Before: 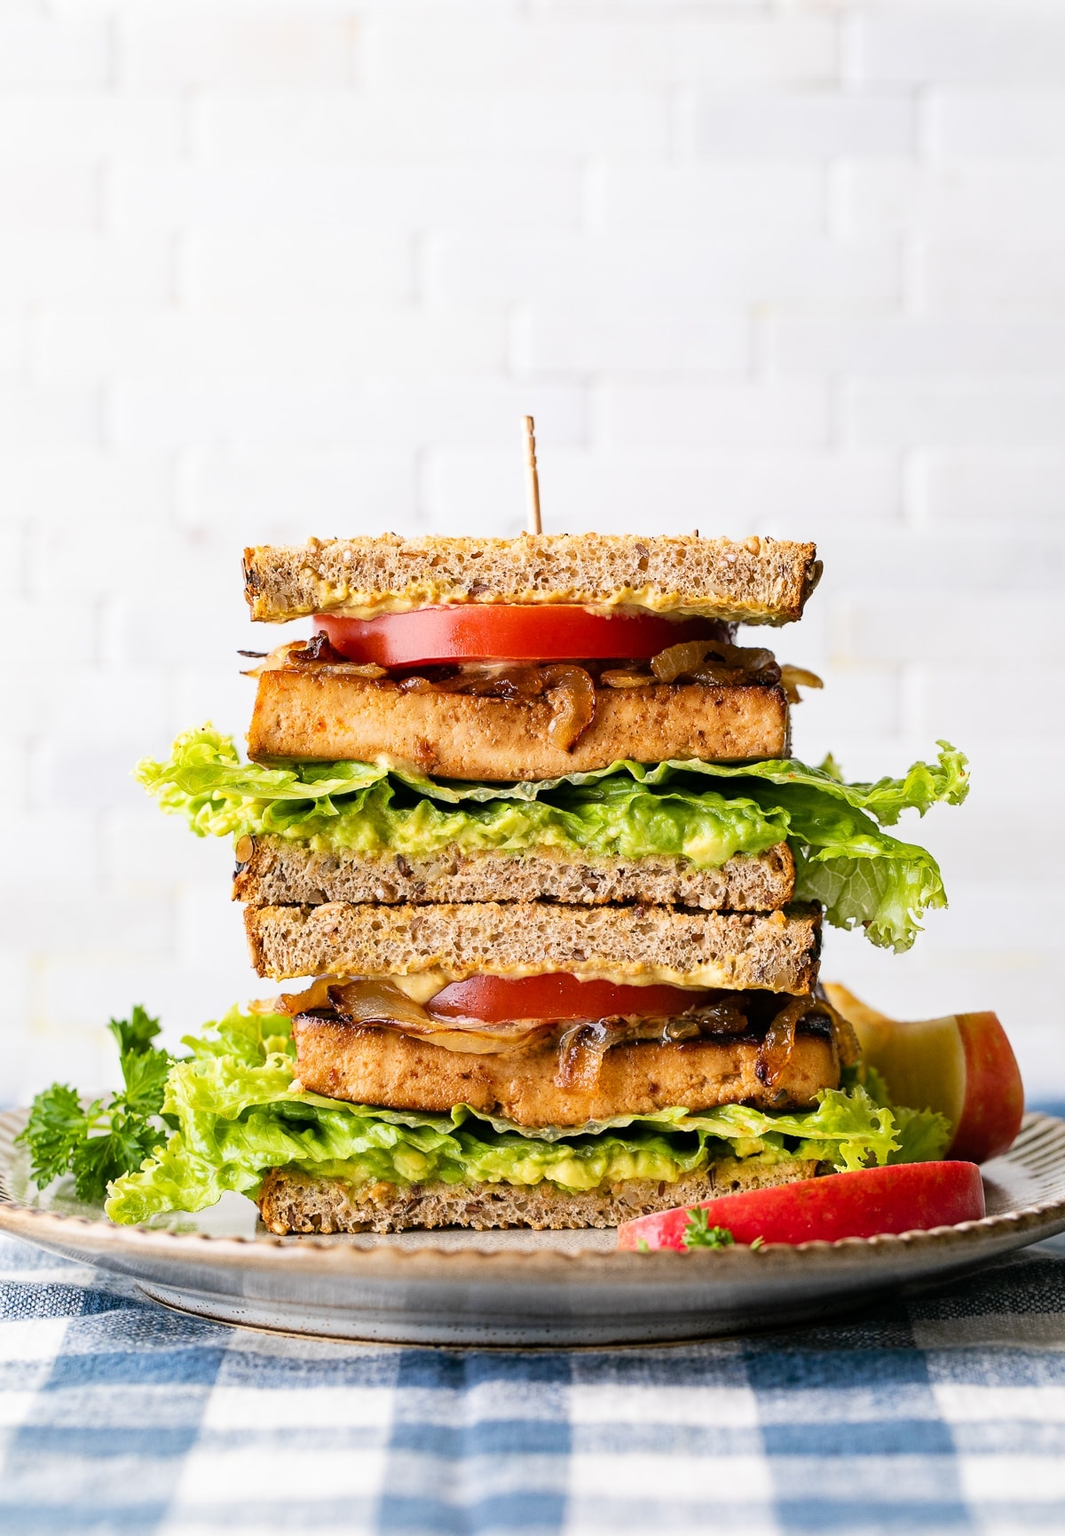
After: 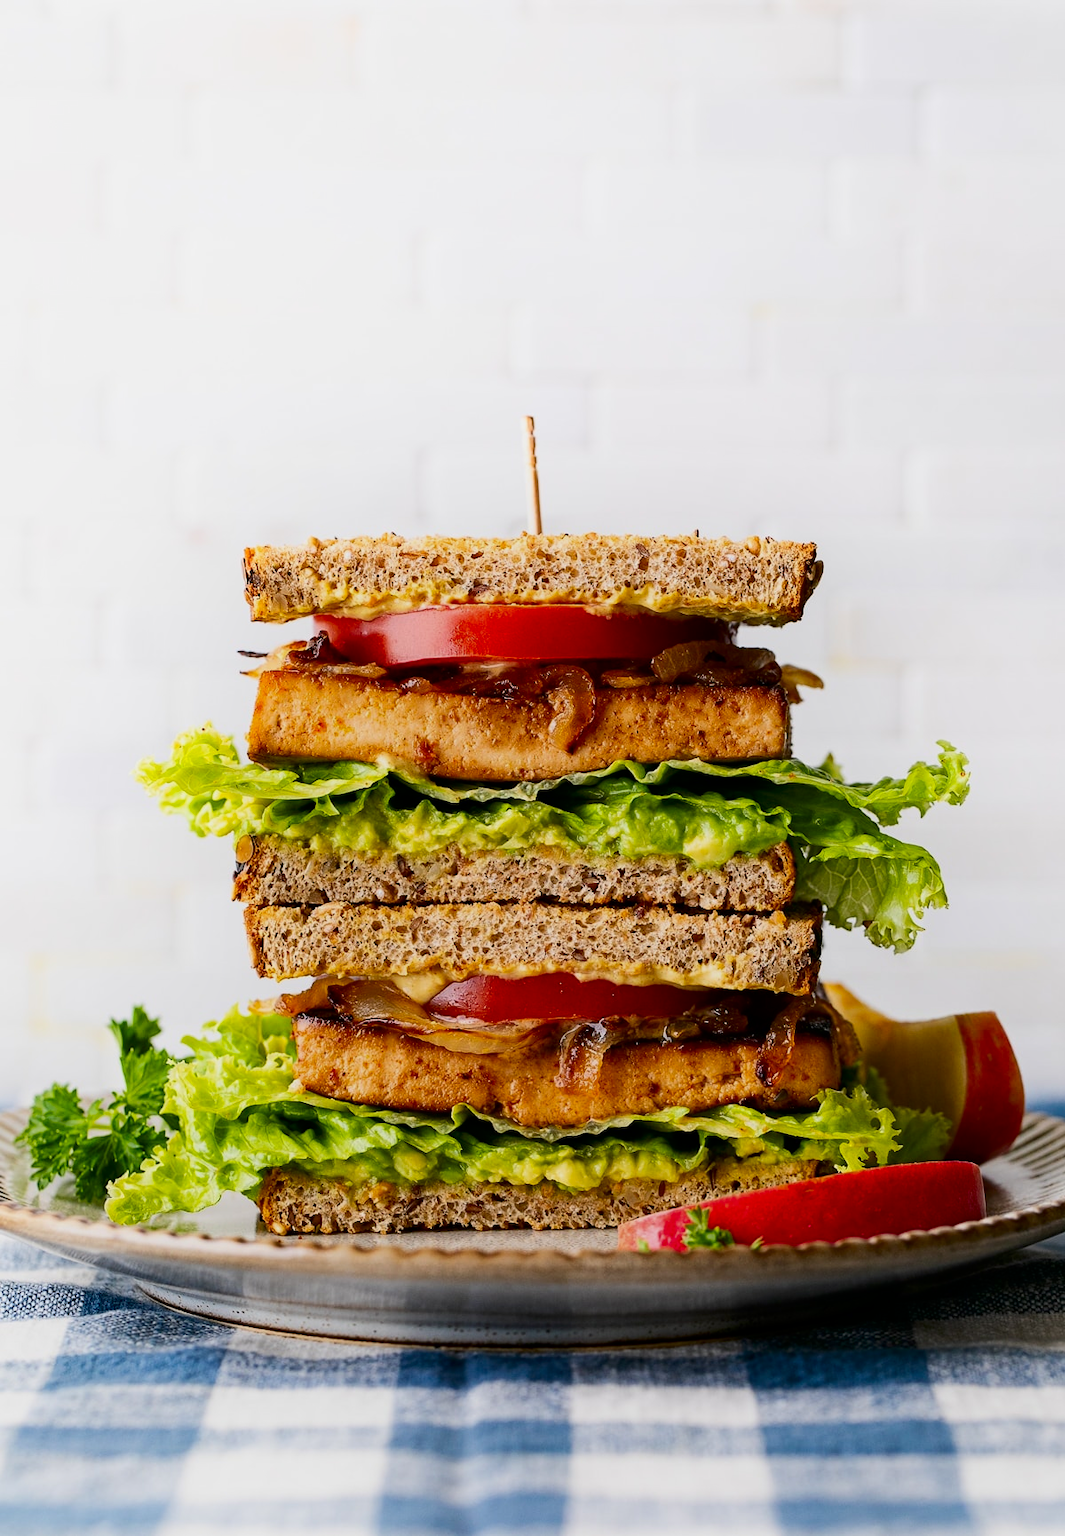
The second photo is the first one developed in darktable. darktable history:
shadows and highlights: shadows -24.4, highlights 48.3, soften with gaussian
contrast brightness saturation: contrast 0.116, brightness -0.124, saturation 0.196
exposure: exposure -0.35 EV, compensate exposure bias true, compensate highlight preservation false
